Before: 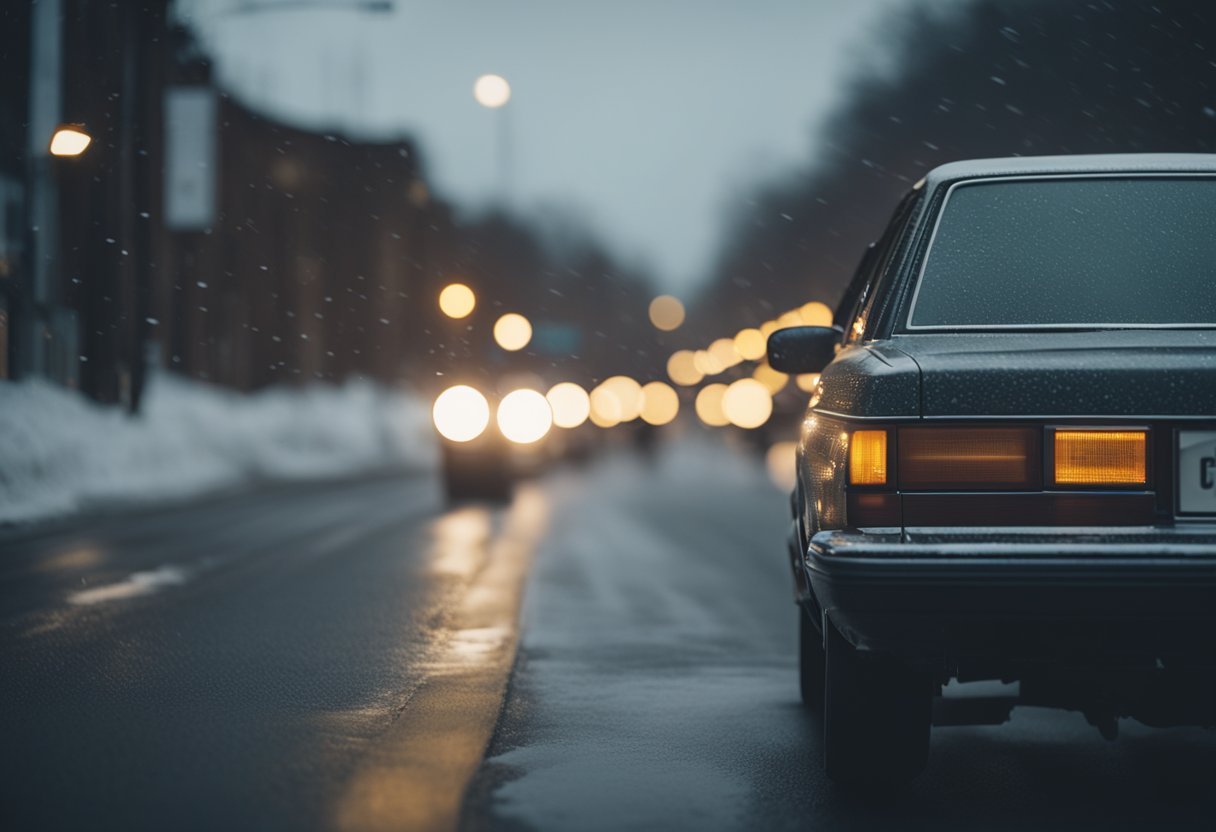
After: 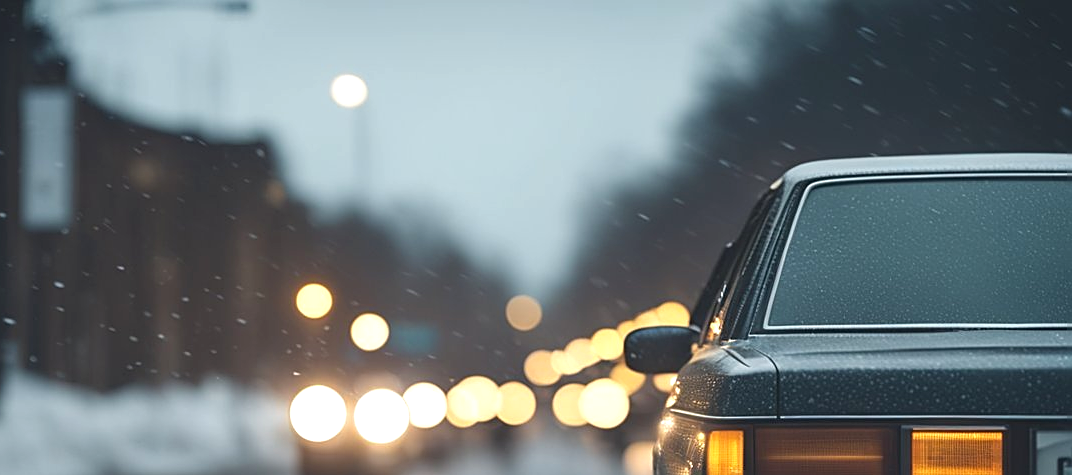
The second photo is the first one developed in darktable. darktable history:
exposure: black level correction 0, exposure 0.498 EV, compensate highlight preservation false
crop and rotate: left 11.772%, bottom 42.819%
sharpen: on, module defaults
